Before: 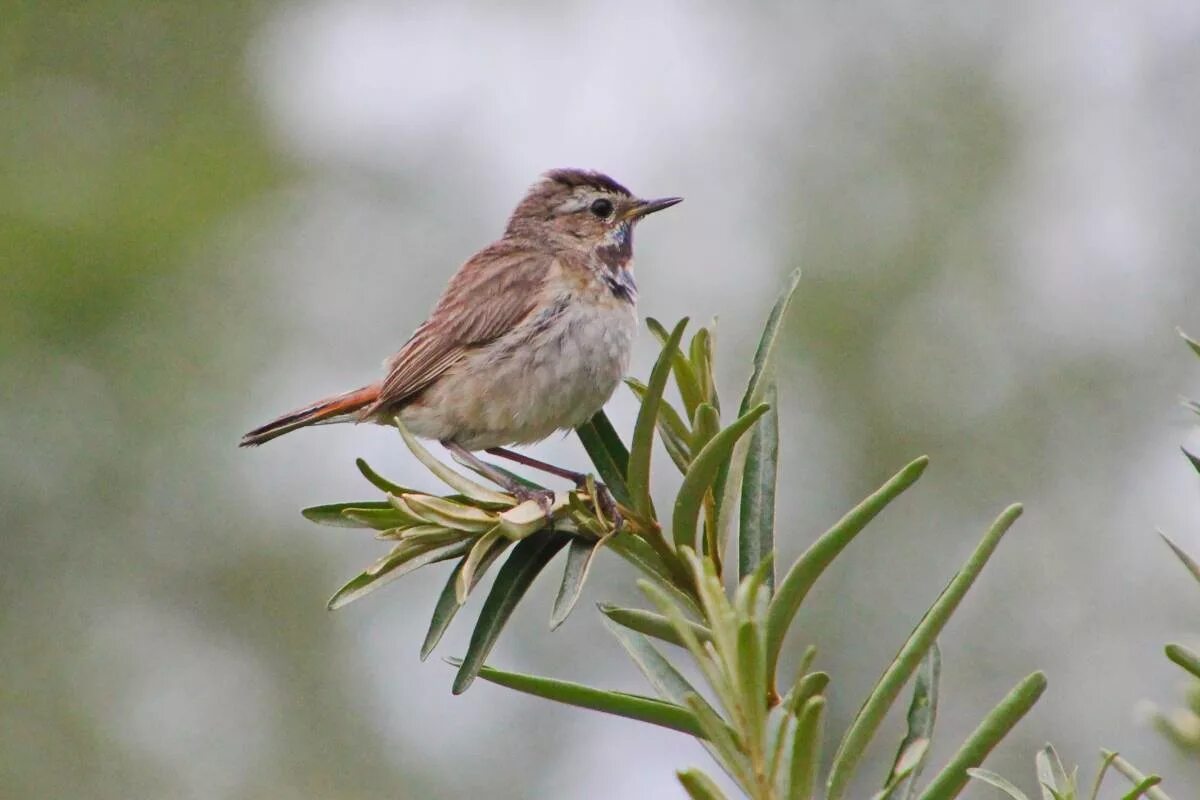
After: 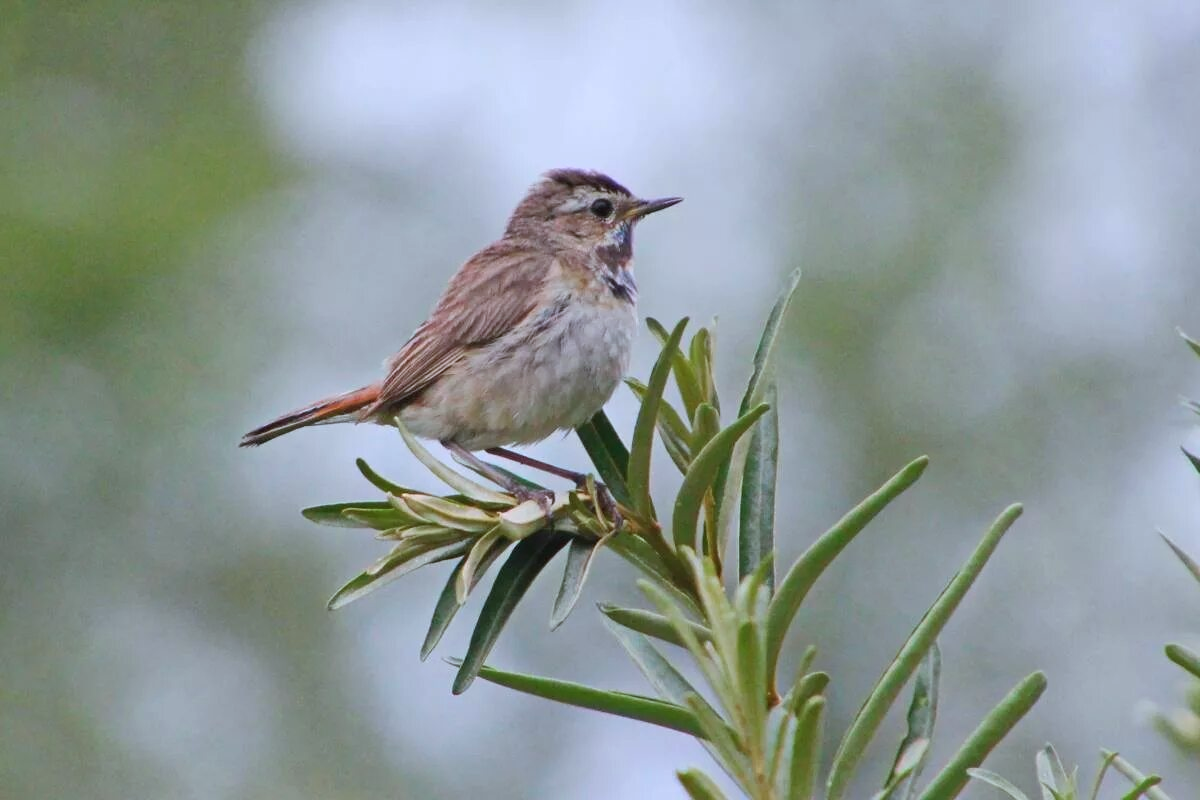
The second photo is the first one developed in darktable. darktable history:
color calibration: x 0.37, y 0.382, temperature 4319.81 K
